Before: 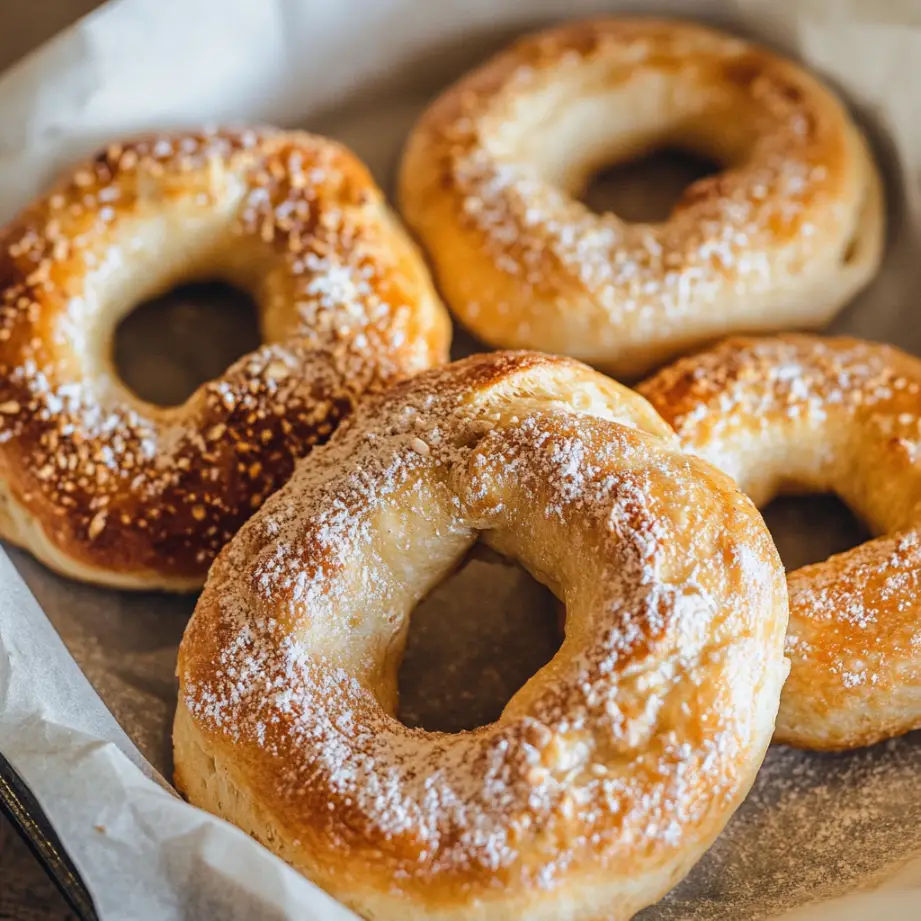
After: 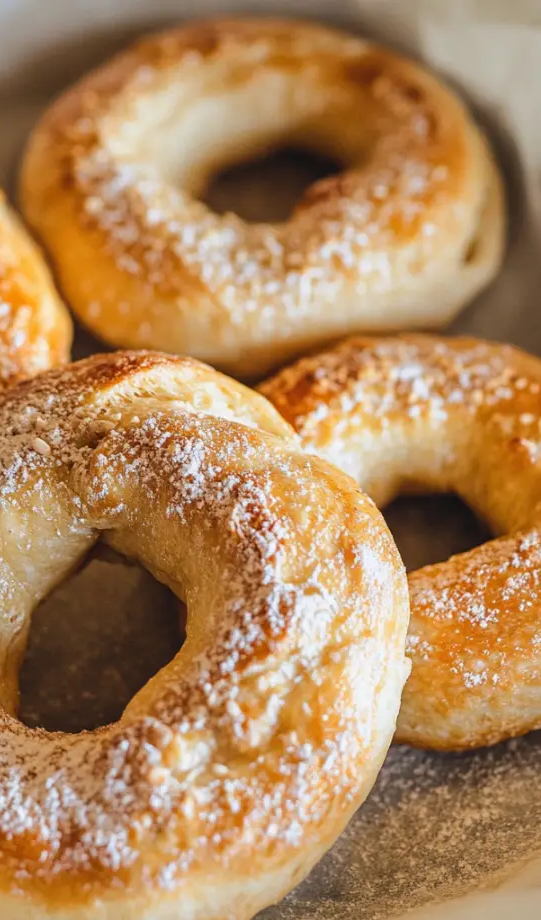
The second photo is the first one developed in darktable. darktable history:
crop: left 41.237%
